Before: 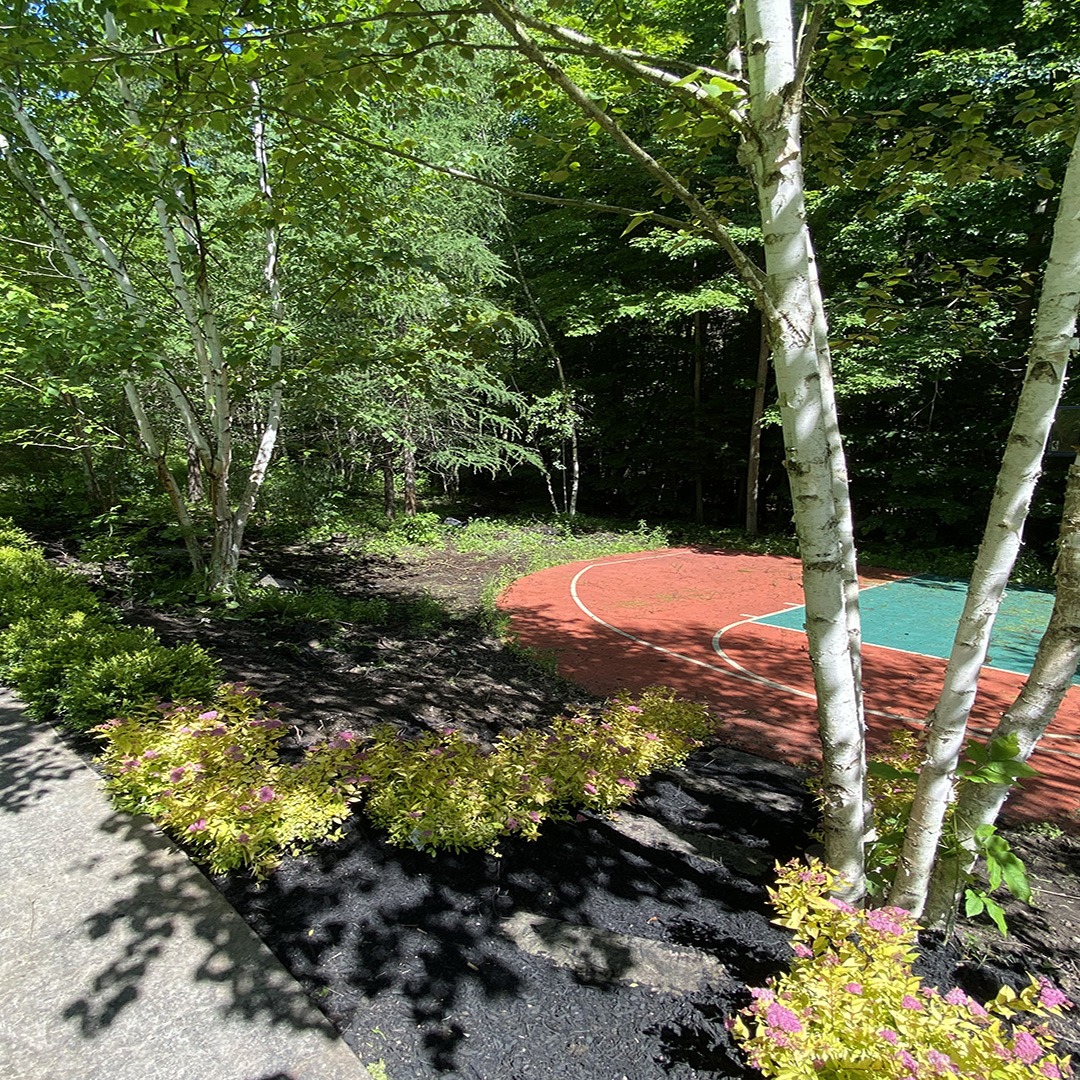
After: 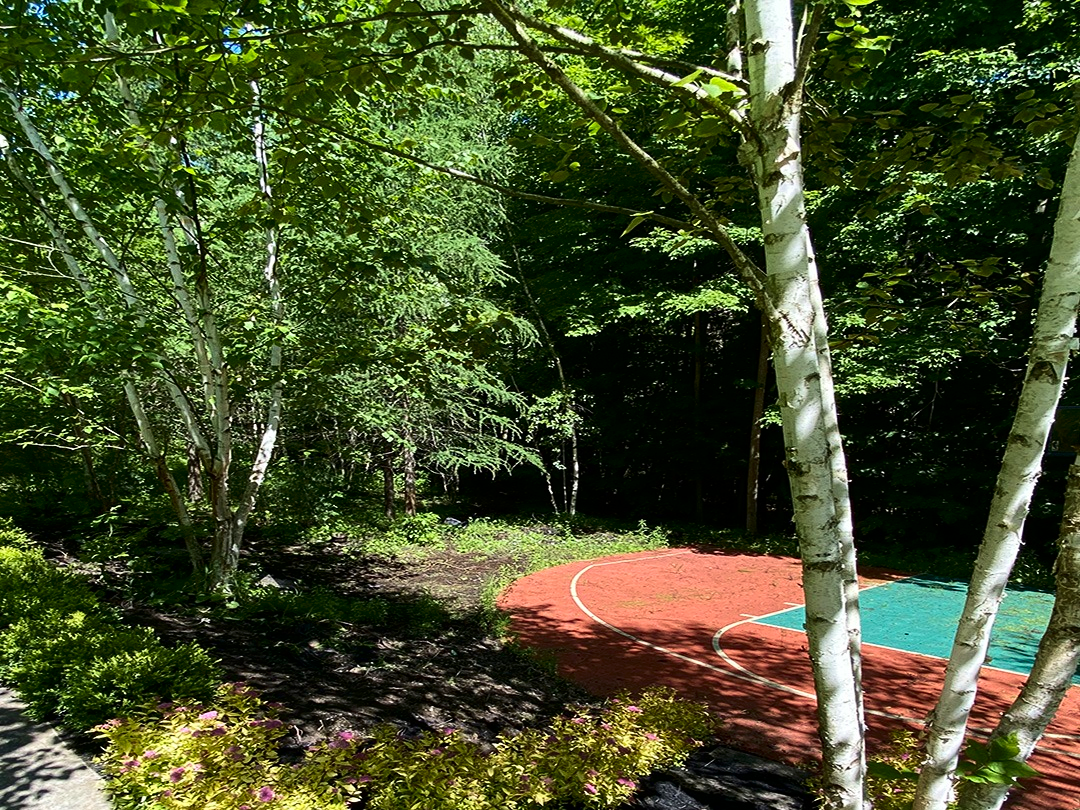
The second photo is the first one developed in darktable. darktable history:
velvia: strength 21.25%
crop: bottom 24.981%
contrast brightness saturation: contrast 0.202, brightness -0.111, saturation 0.1
